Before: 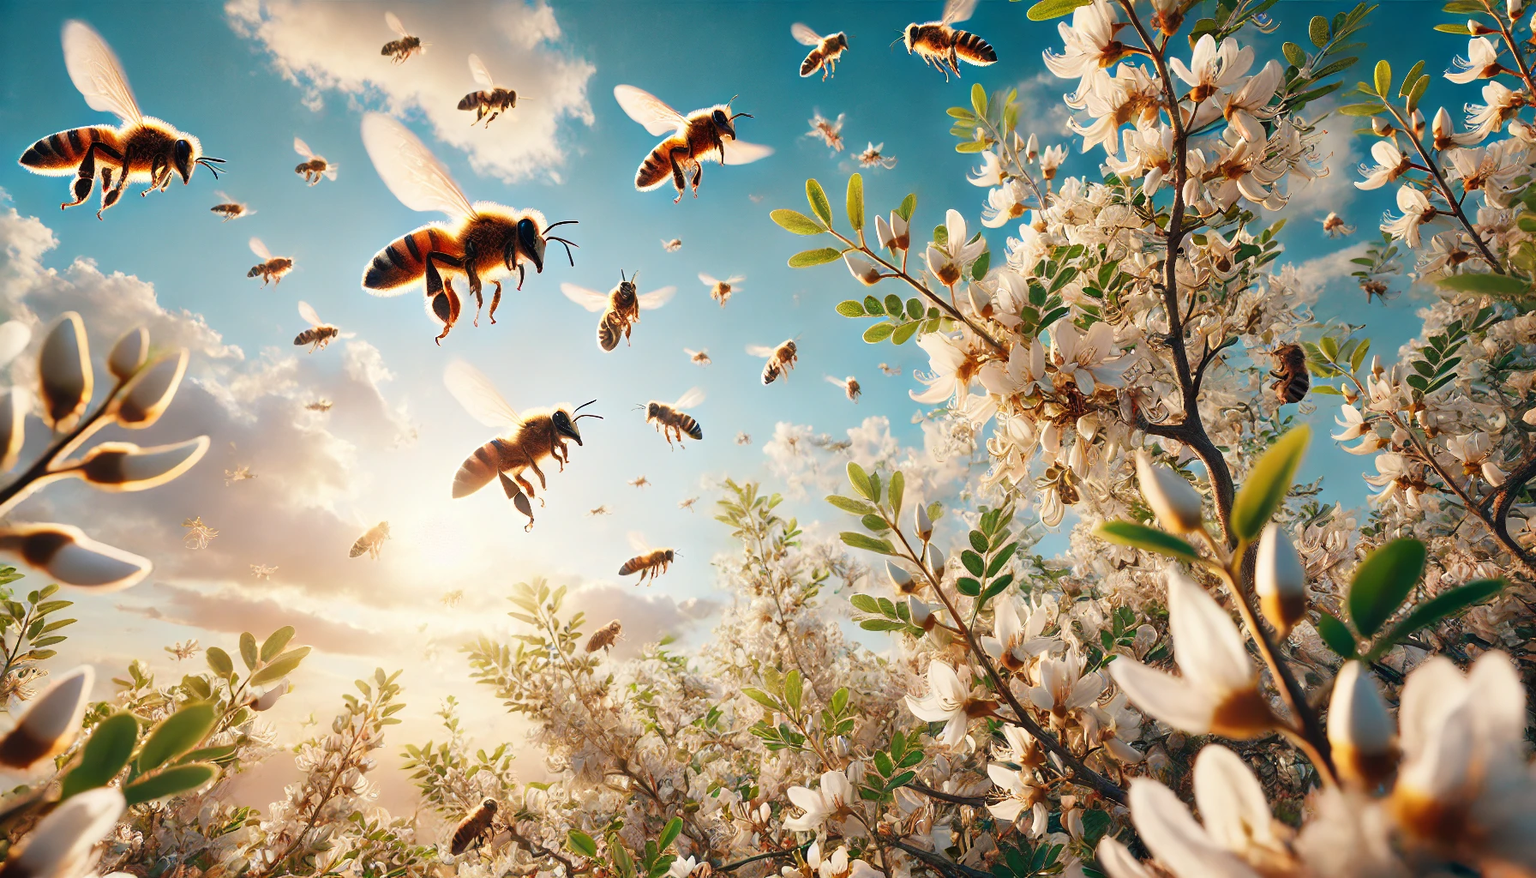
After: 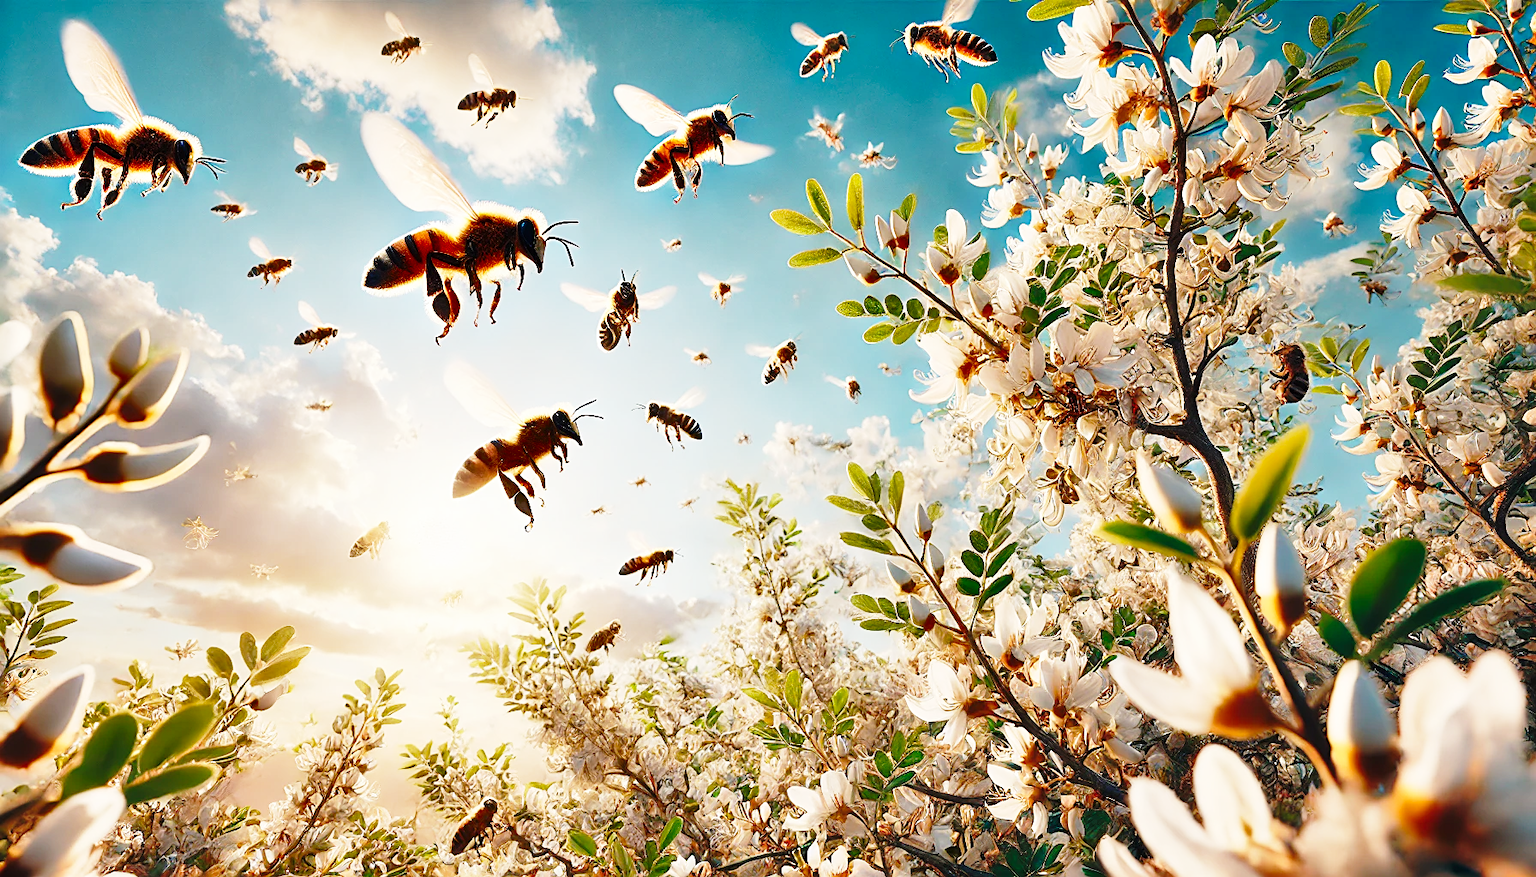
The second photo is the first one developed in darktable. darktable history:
base curve: curves: ch0 [(0, 0) (0.028, 0.03) (0.121, 0.232) (0.46, 0.748) (0.859, 0.968) (1, 1)], preserve colors none
sharpen: on, module defaults
shadows and highlights: soften with gaussian
